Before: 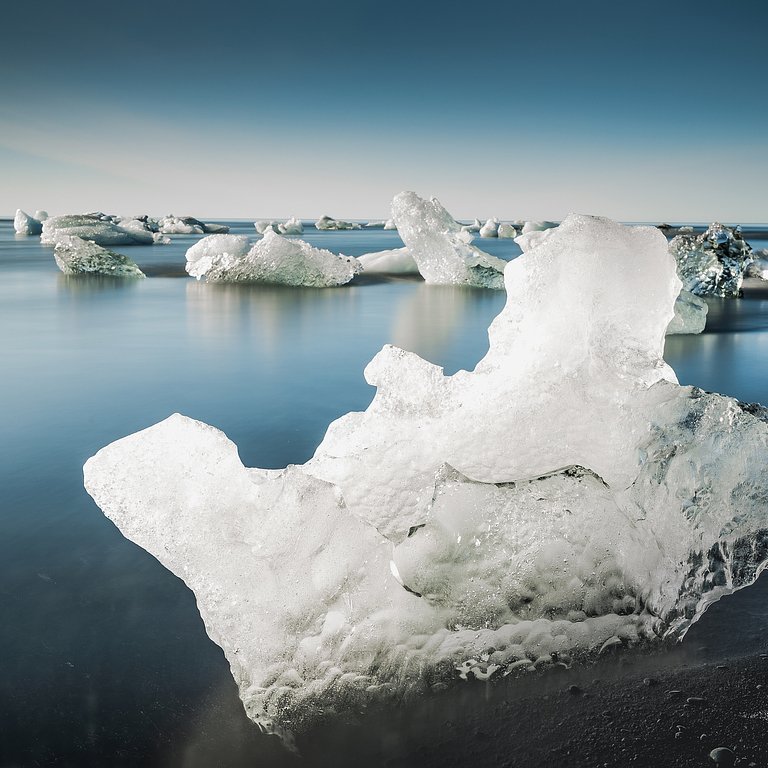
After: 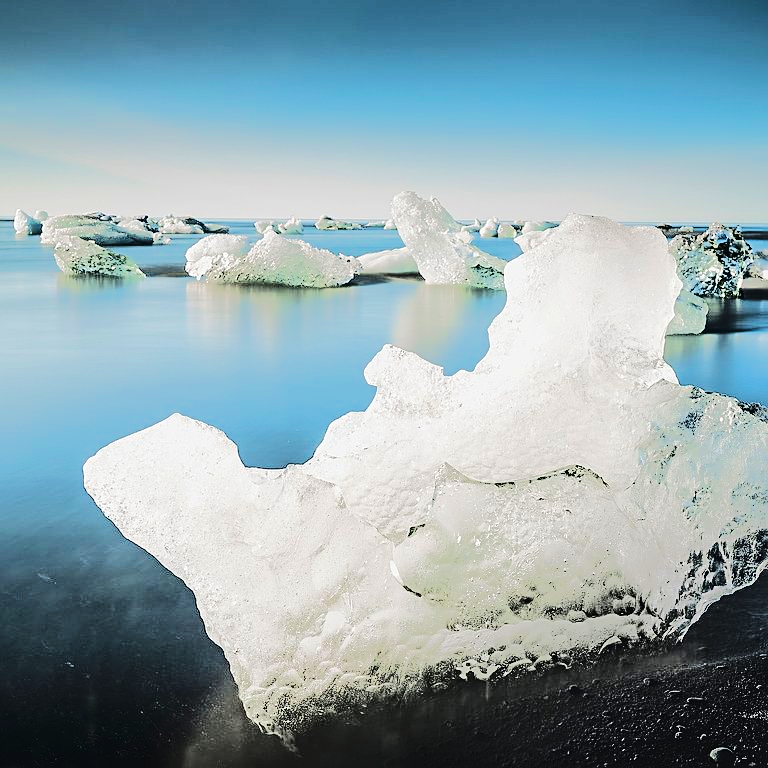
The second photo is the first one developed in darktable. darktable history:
velvia: on, module defaults
sharpen: on, module defaults
tone equalizer: -8 EV -0.5 EV, -7 EV -0.286 EV, -6 EV -0.118 EV, -5 EV 0.409 EV, -4 EV 0.967 EV, -3 EV 0.795 EV, -2 EV -0.007 EV, -1 EV 0.14 EV, +0 EV -0.008 EV, edges refinement/feathering 500, mask exposure compensation -1.57 EV, preserve details no
tone curve: curves: ch0 [(0, 0.014) (0.17, 0.099) (0.398, 0.423) (0.728, 0.808) (0.877, 0.91) (0.99, 0.955)]; ch1 [(0, 0) (0.377, 0.325) (0.493, 0.491) (0.505, 0.504) (0.515, 0.515) (0.554, 0.575) (0.623, 0.643) (0.701, 0.718) (1, 1)]; ch2 [(0, 0) (0.423, 0.453) (0.481, 0.485) (0.501, 0.501) (0.531, 0.527) (0.586, 0.597) (0.663, 0.706) (0.717, 0.753) (1, 0.991)], color space Lab, linked channels, preserve colors none
